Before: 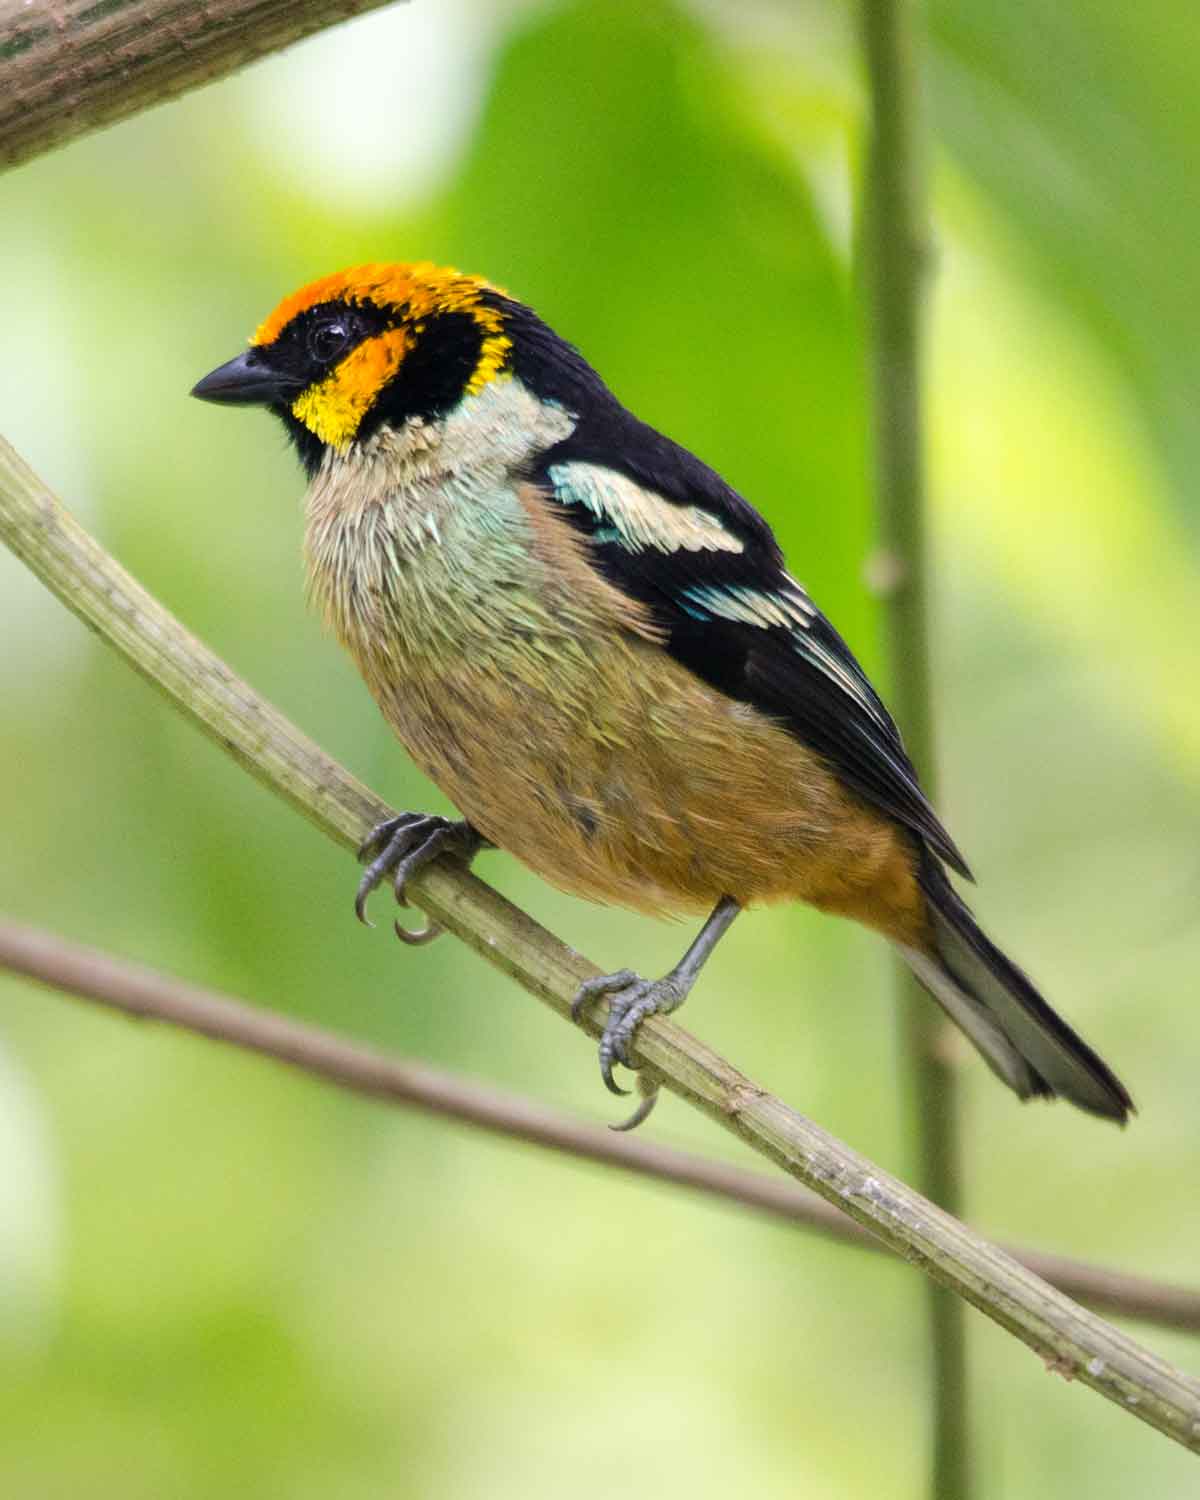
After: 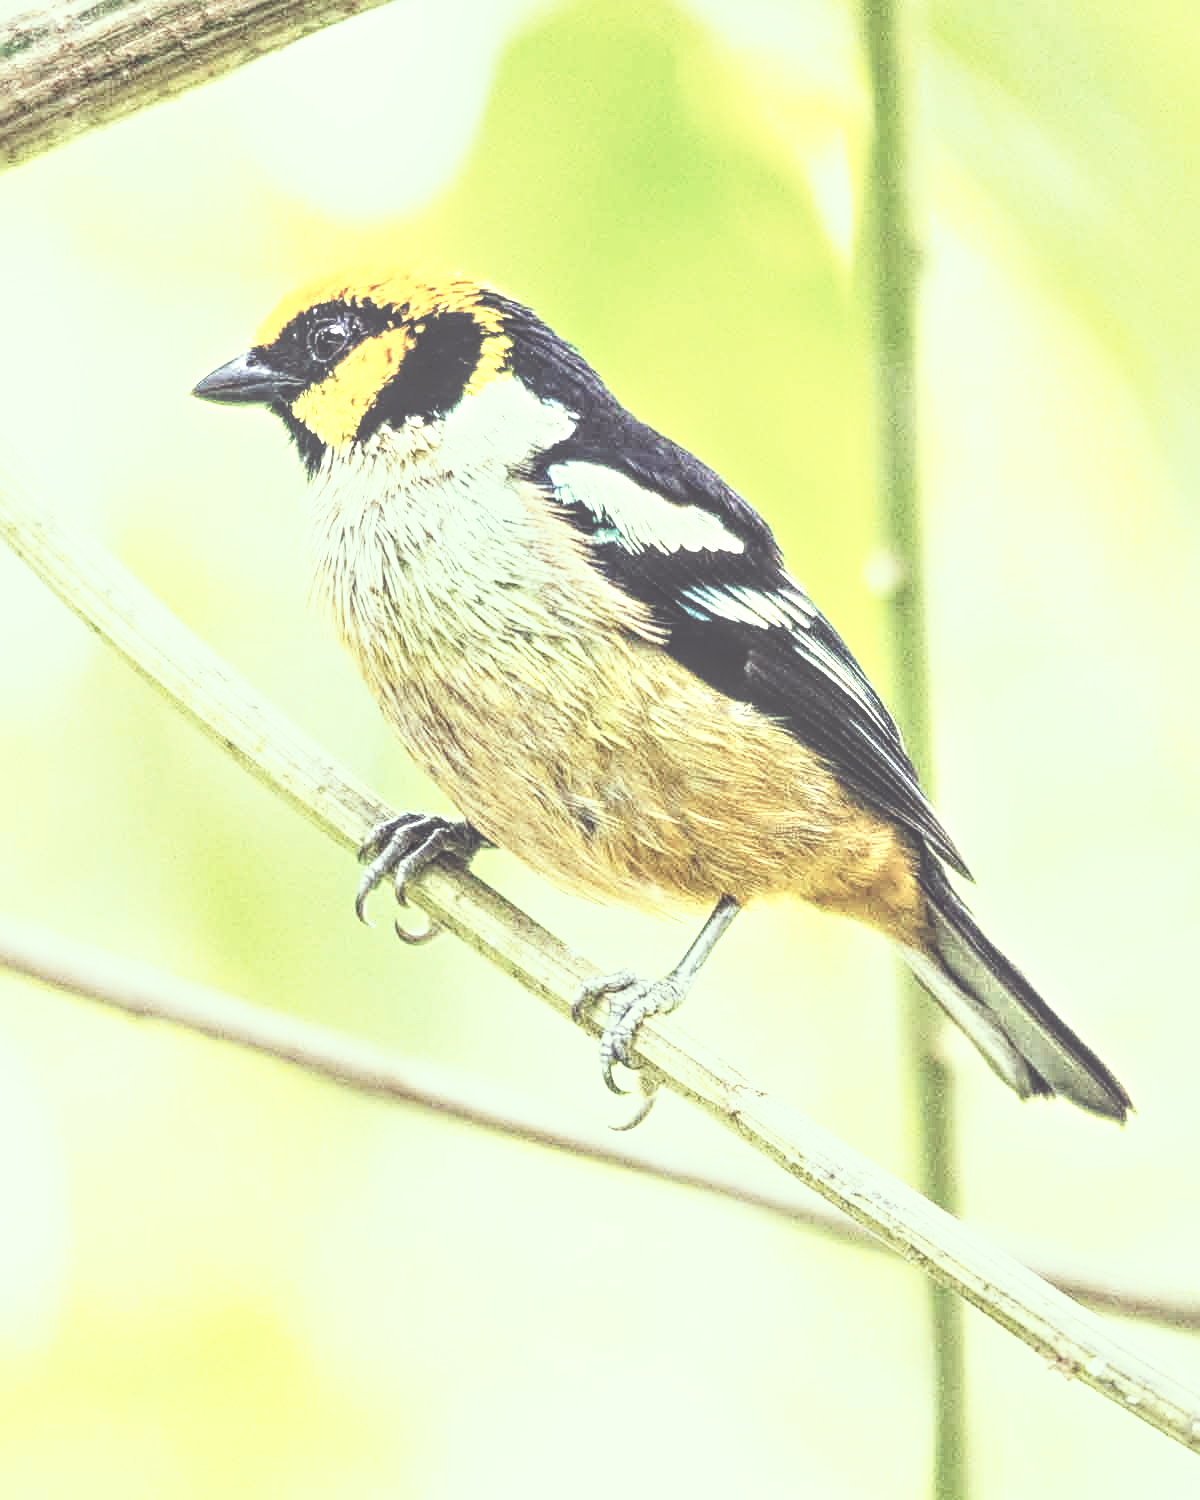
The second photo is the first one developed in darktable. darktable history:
sharpen: on, module defaults
tone curve: curves: ch0 [(0, 0) (0.003, 0.002) (0.011, 0.005) (0.025, 0.011) (0.044, 0.017) (0.069, 0.021) (0.1, 0.027) (0.136, 0.035) (0.177, 0.05) (0.224, 0.076) (0.277, 0.126) (0.335, 0.212) (0.399, 0.333) (0.468, 0.473) (0.543, 0.627) (0.623, 0.784) (0.709, 0.9) (0.801, 0.963) (0.898, 0.988) (1, 1)], preserve colors none
haze removal: strength 0.124, distance 0.253, compatibility mode true, adaptive false
exposure: black level correction 0, exposure 0.691 EV, compensate exposure bias true, compensate highlight preservation false
contrast brightness saturation: brightness 0.144
color correction: highlights a* -20.84, highlights b* 20.69, shadows a* 19.95, shadows b* -20.12, saturation 0.386
local contrast: highlights 72%, shadows 21%, midtone range 0.19
